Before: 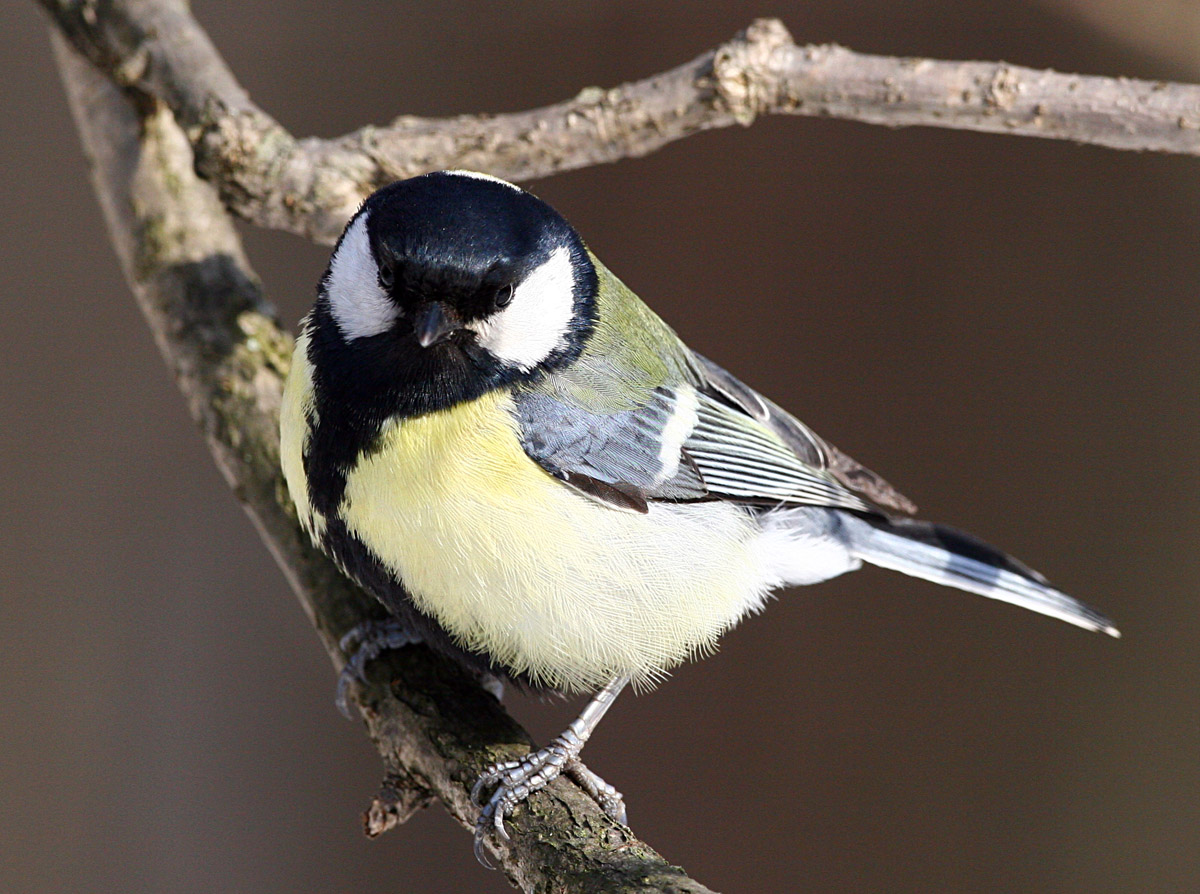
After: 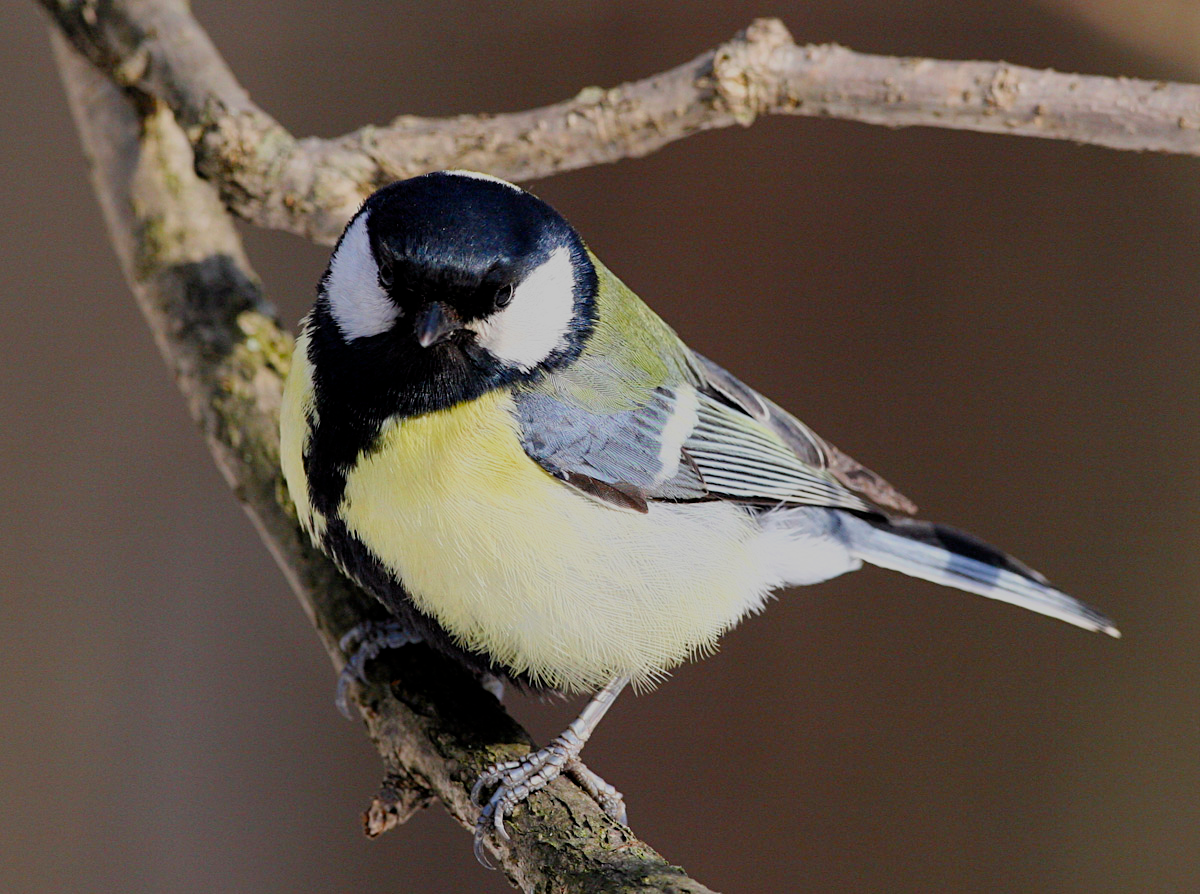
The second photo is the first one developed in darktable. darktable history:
filmic rgb: black relative exposure -8.79 EV, white relative exposure 4.98 EV, threshold 5.96 EV, target black luminance 0%, hardness 3.78, latitude 66.76%, contrast 0.816, highlights saturation mix 10.46%, shadows ↔ highlights balance 20.61%, color science v5 (2021), contrast in shadows safe, contrast in highlights safe, enable highlight reconstruction true
